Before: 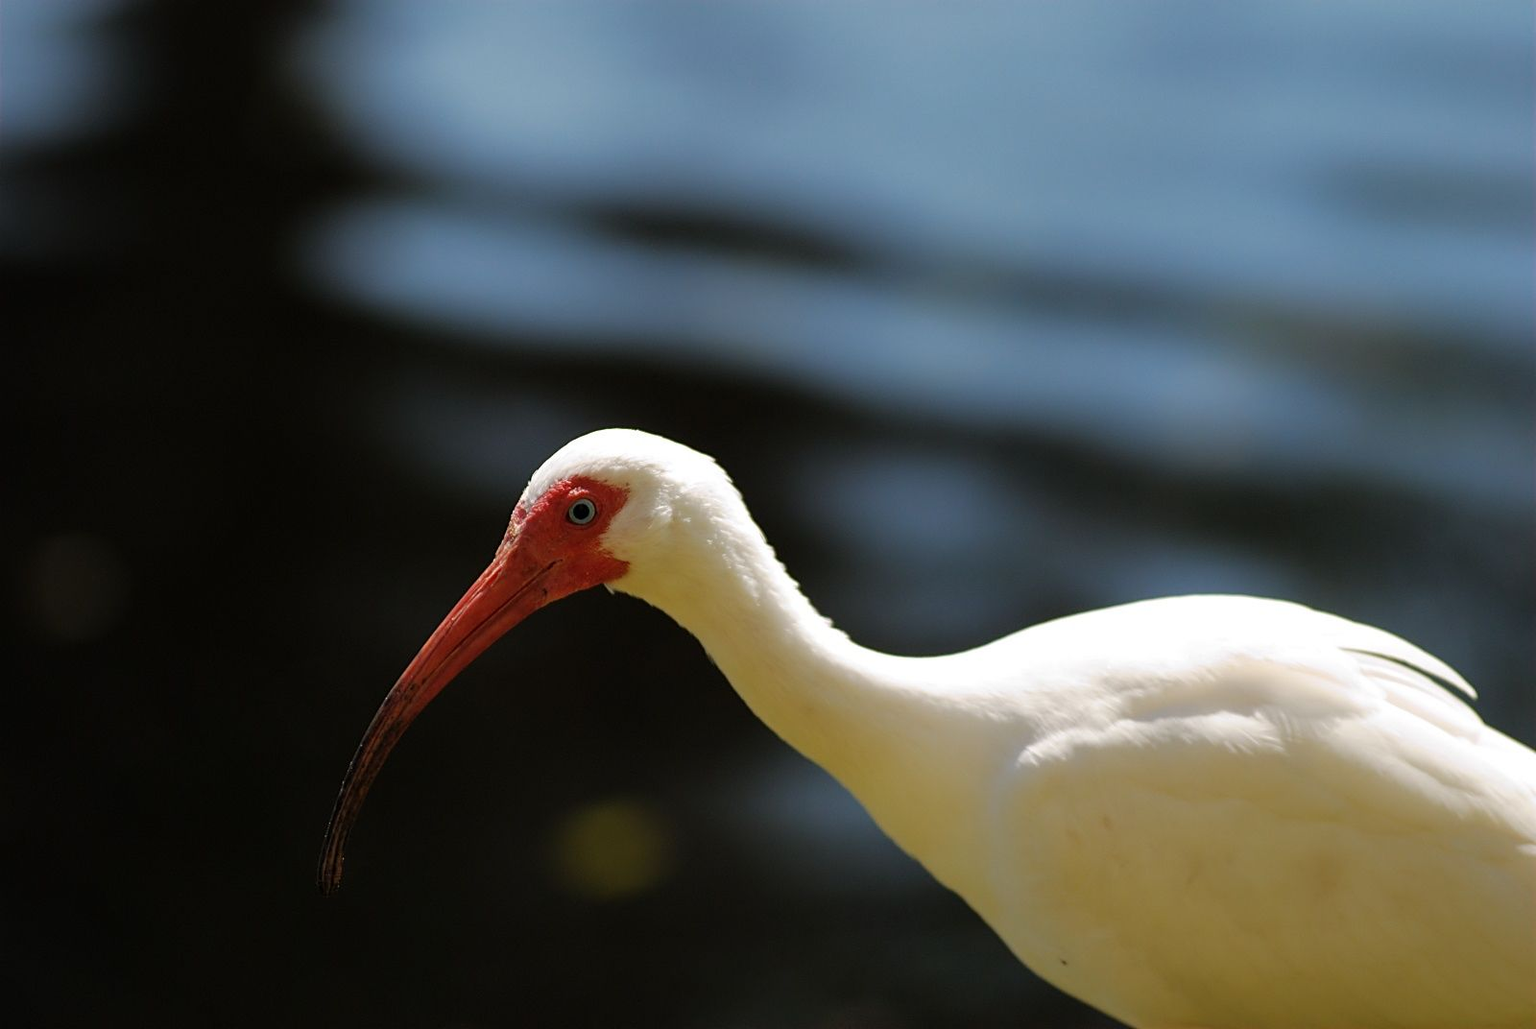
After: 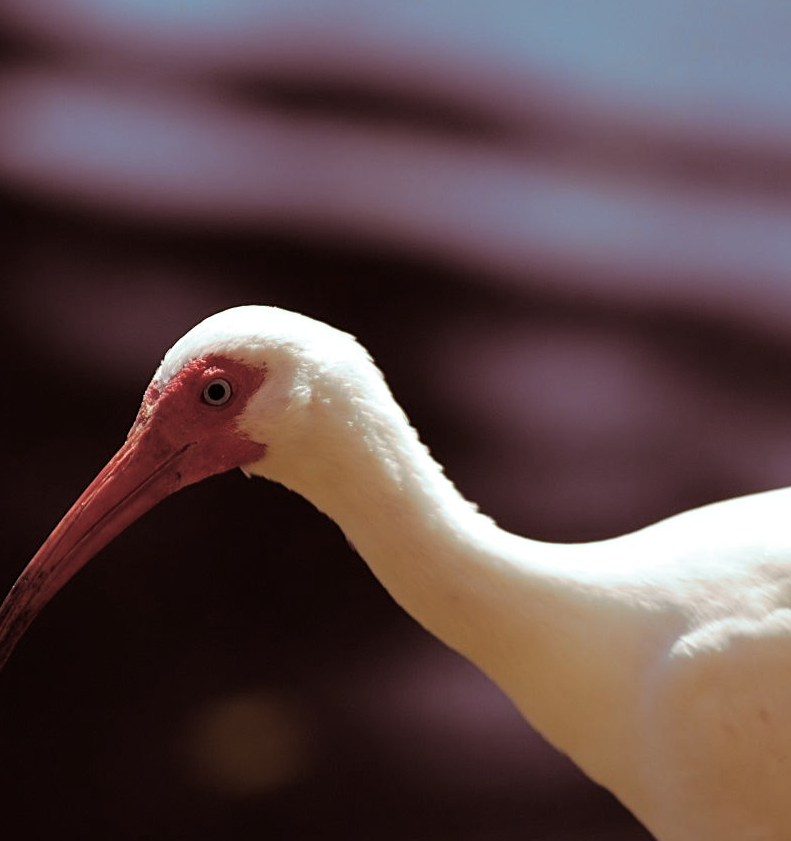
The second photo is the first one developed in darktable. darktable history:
tone equalizer: on, module defaults
split-toning: highlights › hue 180°
crop and rotate: angle 0.02°, left 24.353%, top 13.219%, right 26.156%, bottom 8.224%
